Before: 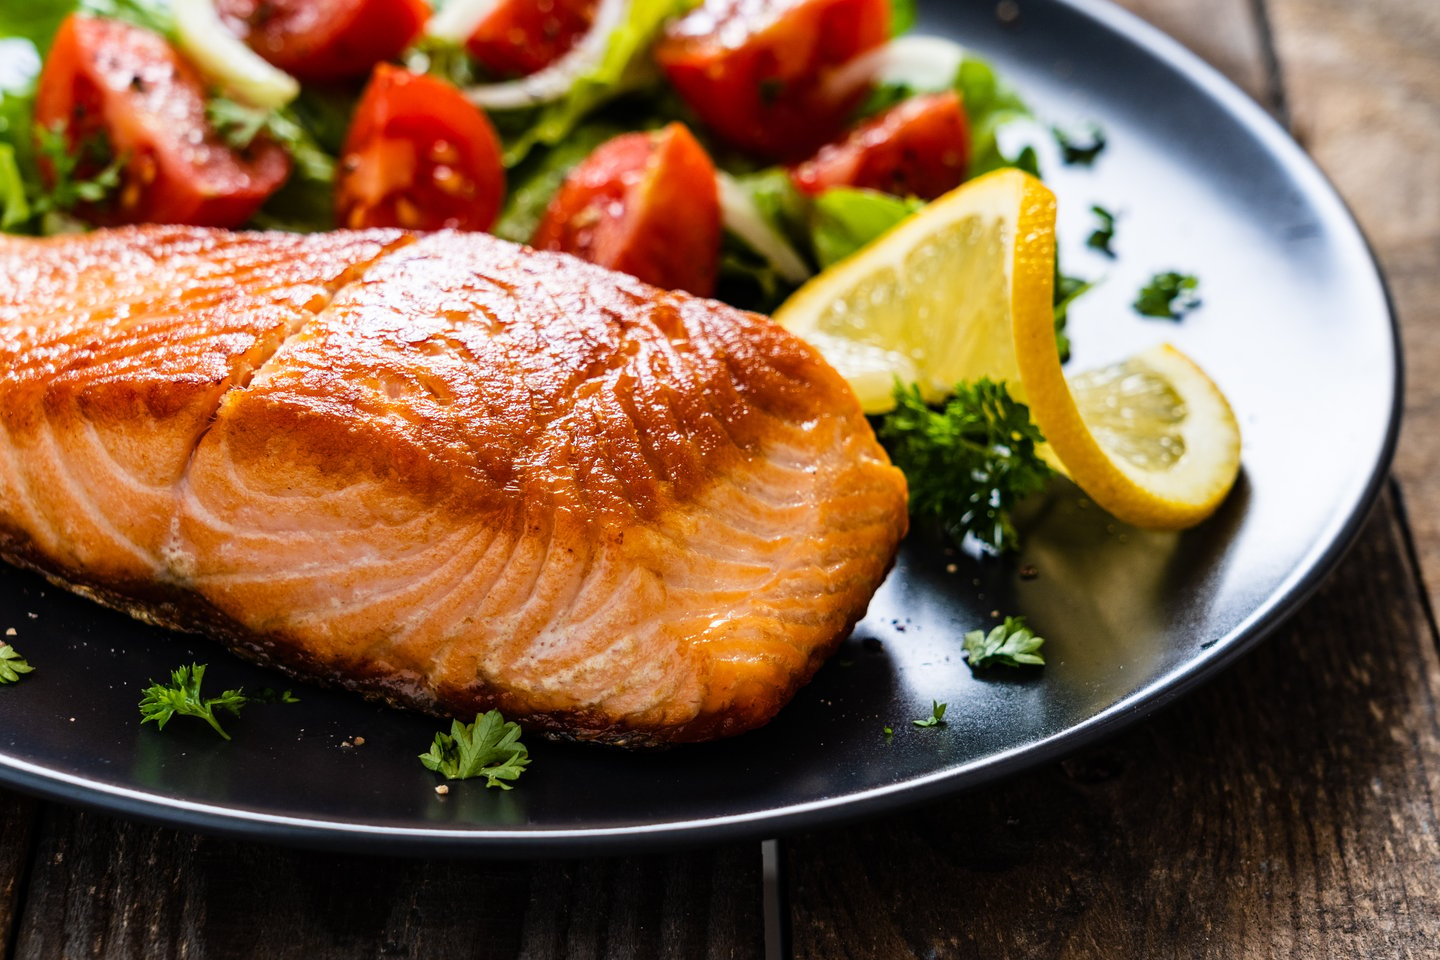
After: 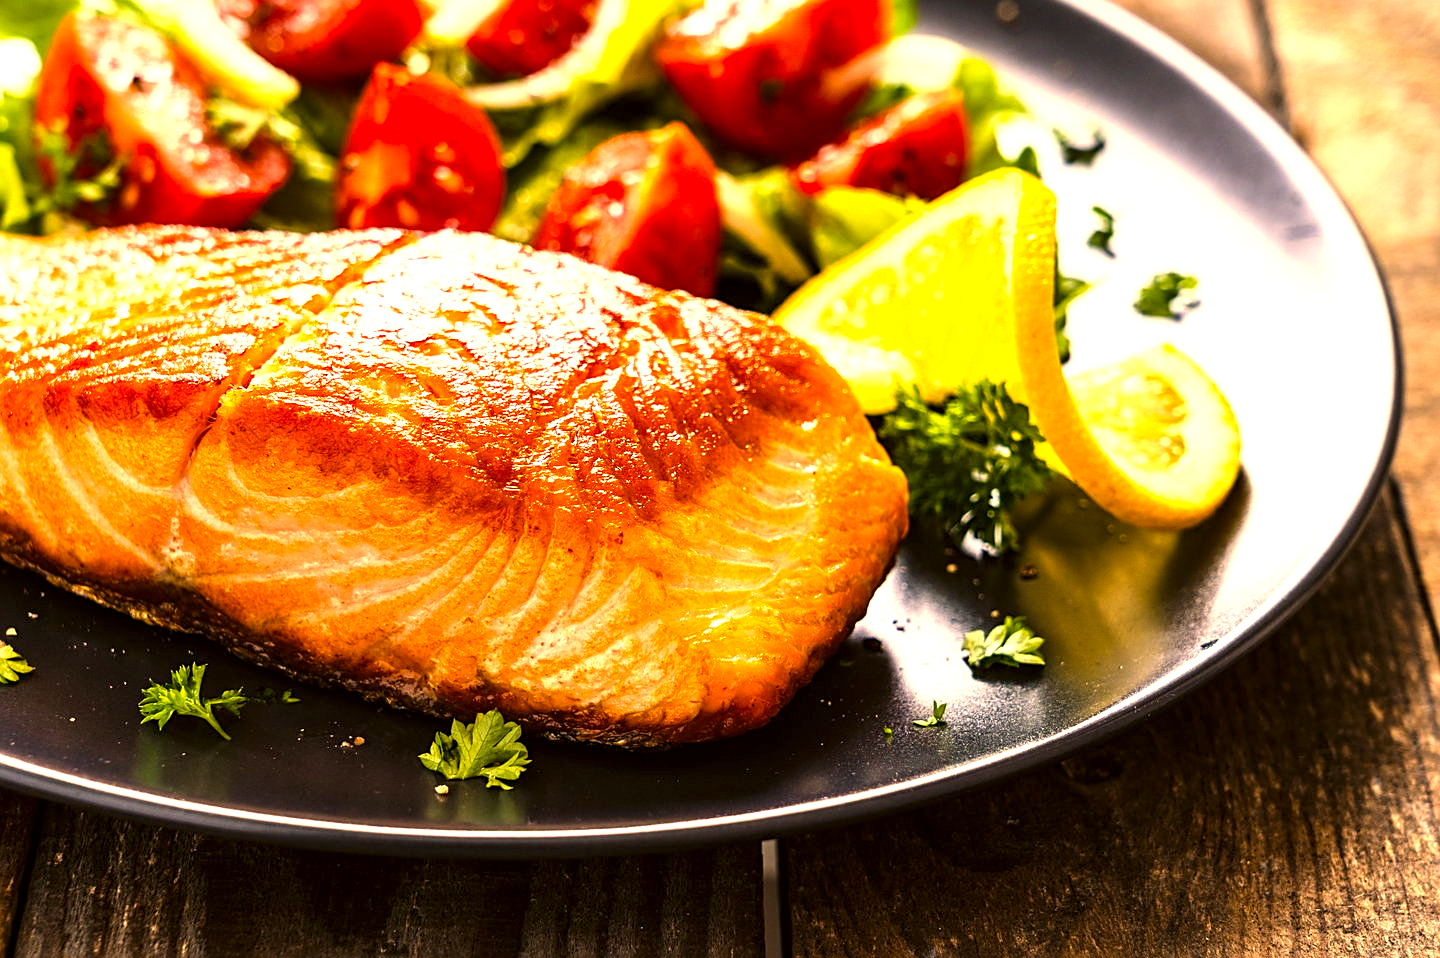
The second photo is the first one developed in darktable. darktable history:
color correction: highlights a* 17.94, highlights b* 35.39, shadows a* 1.48, shadows b* 6.42, saturation 1.01
crop: top 0.05%, bottom 0.098%
sharpen: on, module defaults
exposure: black level correction 0, exposure 1.1 EV, compensate exposure bias true, compensate highlight preservation false
local contrast: highlights 100%, shadows 100%, detail 120%, midtone range 0.2
